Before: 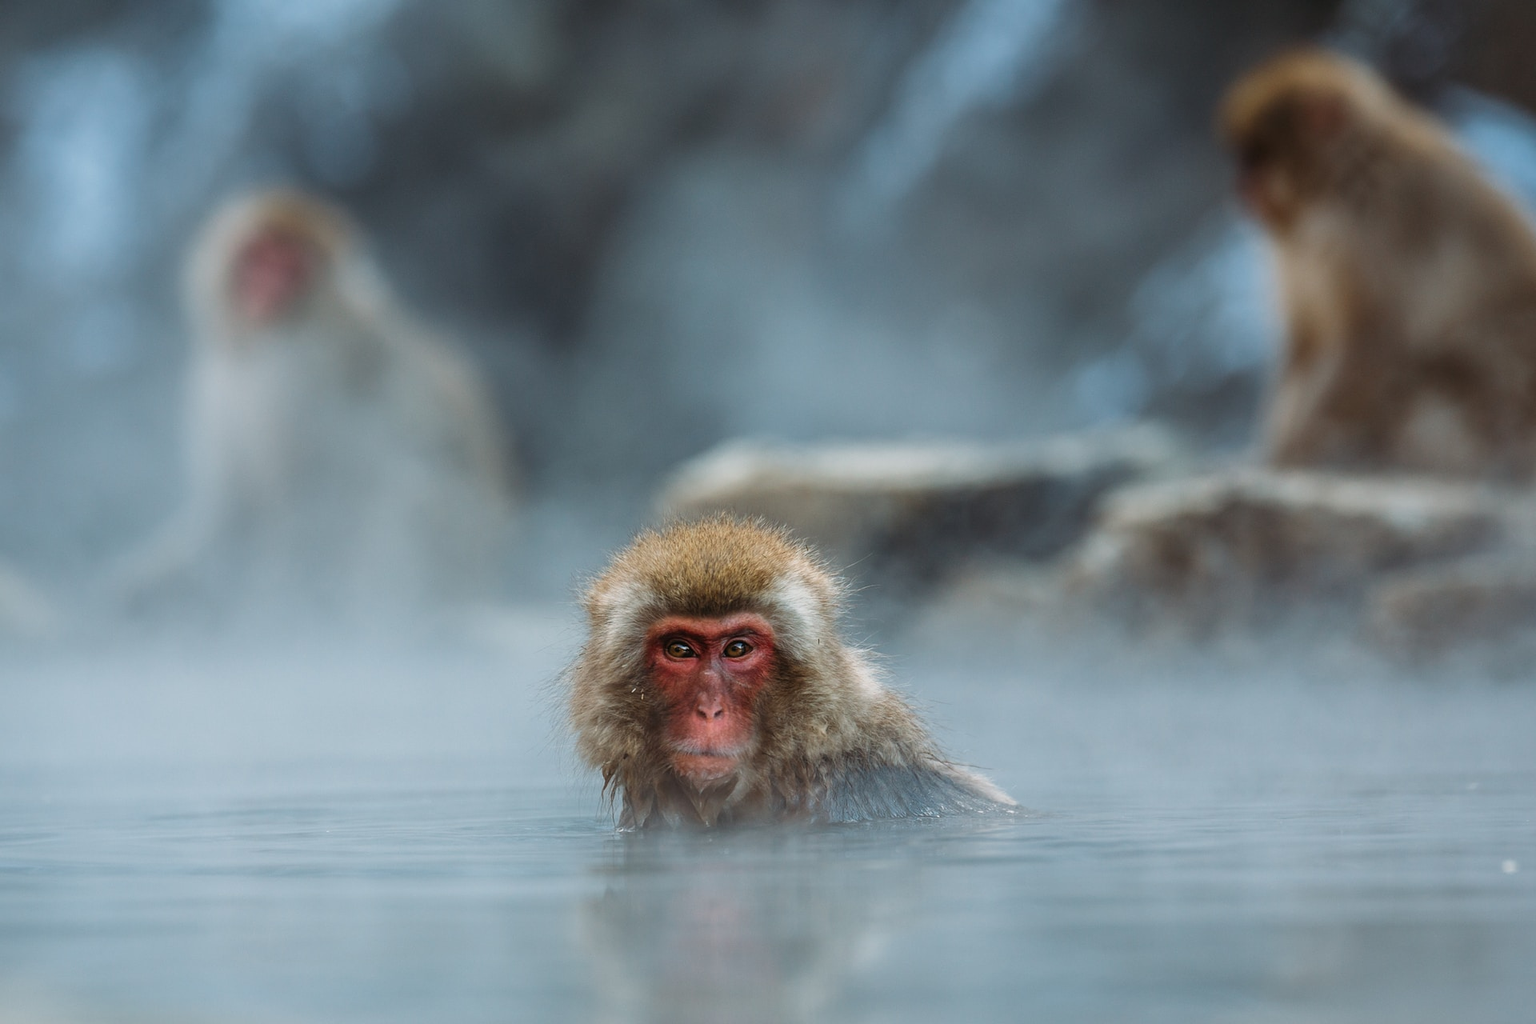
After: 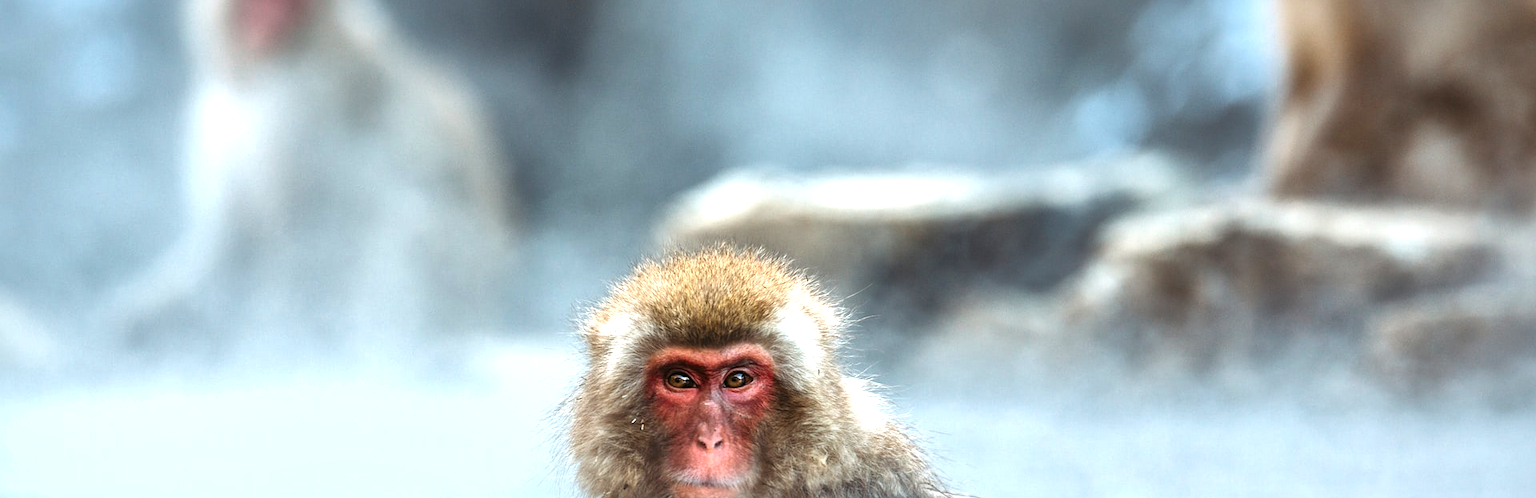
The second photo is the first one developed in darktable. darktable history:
crop and rotate: top 26.391%, bottom 24.925%
local contrast: mode bilateral grid, contrast 26, coarseness 60, detail 152%, midtone range 0.2
shadows and highlights: shadows 25.46, highlights -25.84
exposure: black level correction 0, exposure 1.097 EV, compensate highlight preservation false
